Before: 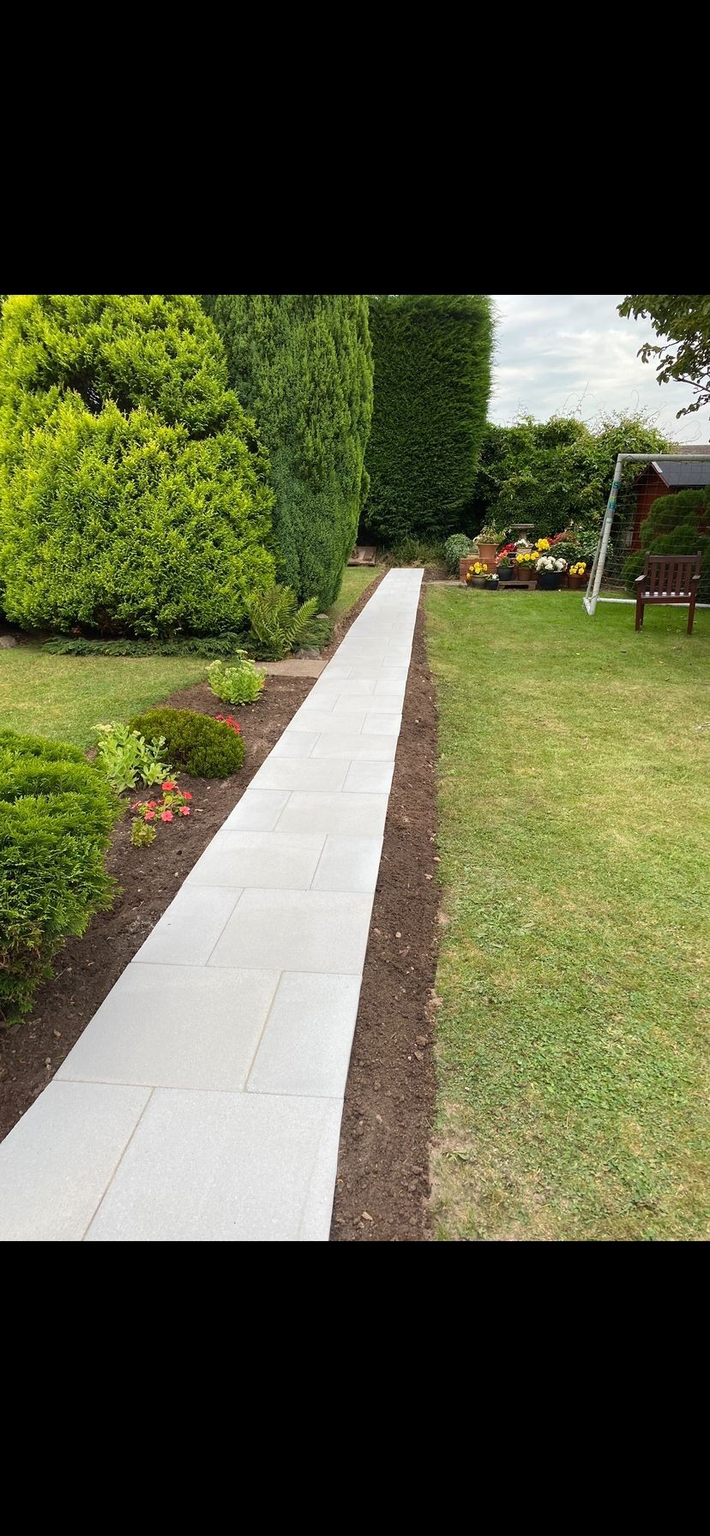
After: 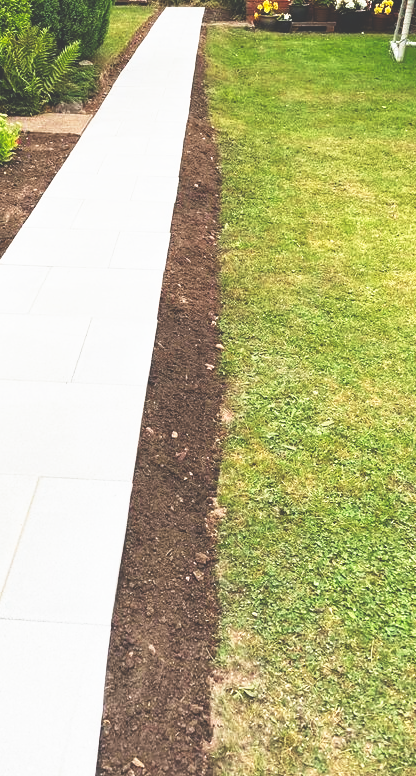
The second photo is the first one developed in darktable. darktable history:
crop: left 35.03%, top 36.625%, right 14.663%, bottom 20.057%
base curve: curves: ch0 [(0, 0.036) (0.007, 0.037) (0.604, 0.887) (1, 1)], preserve colors none
